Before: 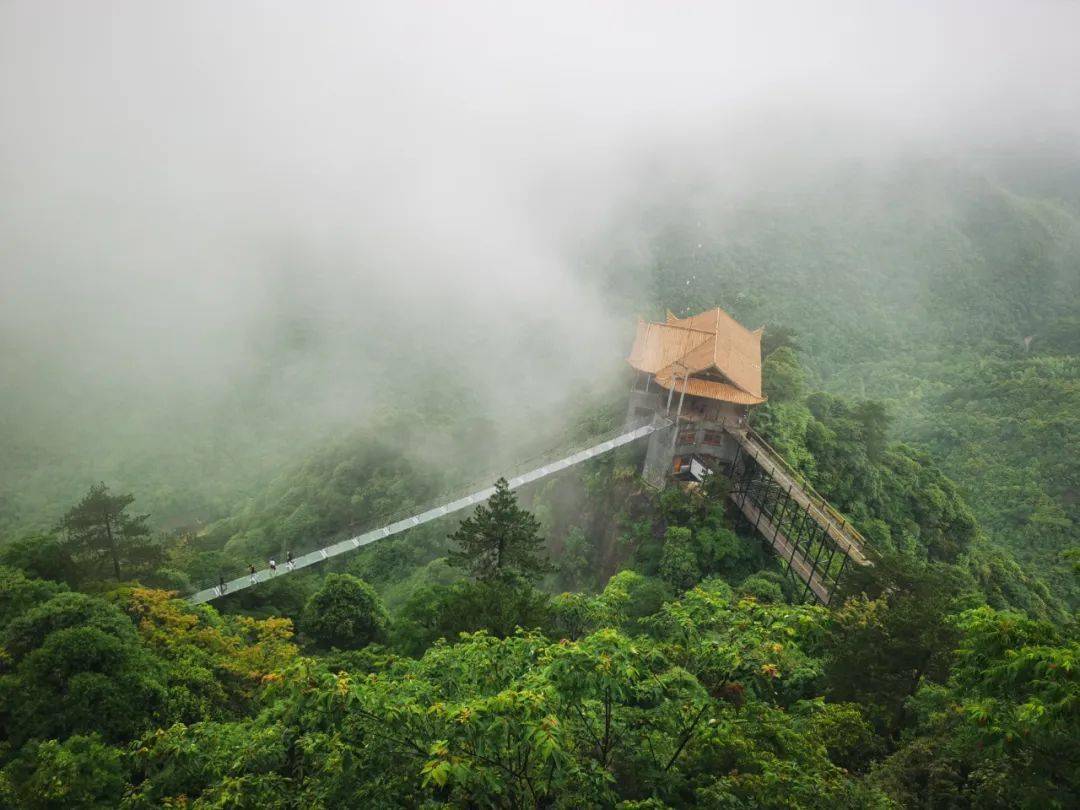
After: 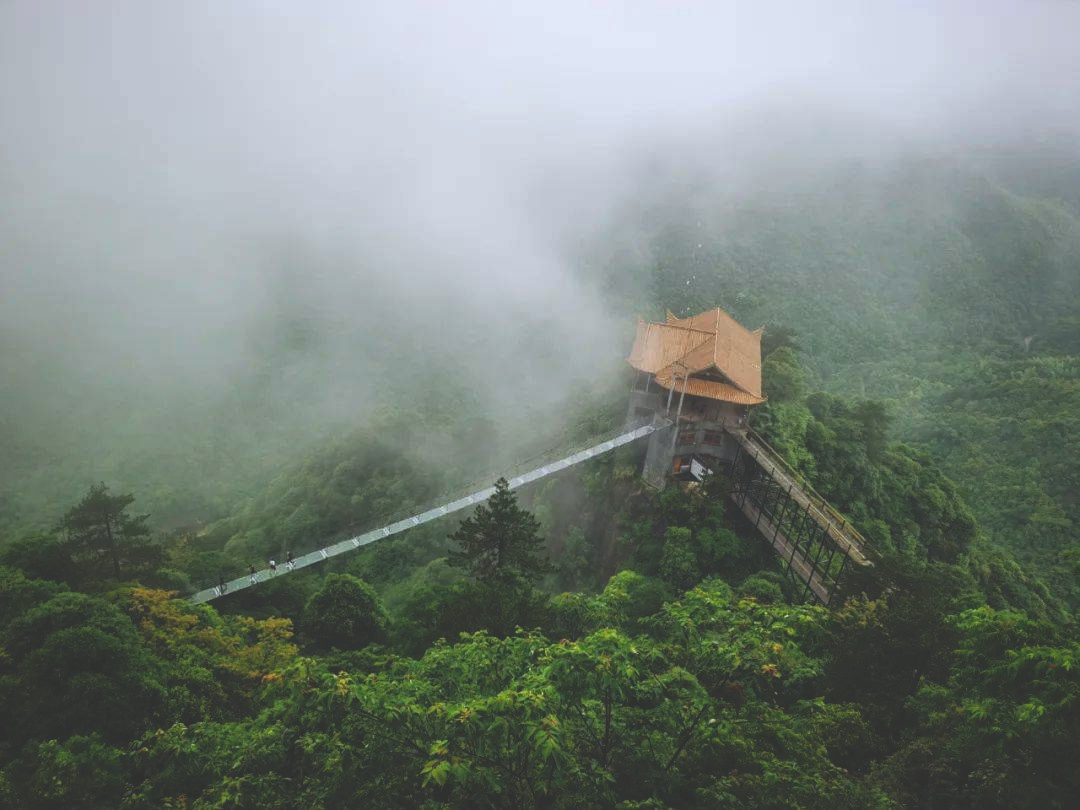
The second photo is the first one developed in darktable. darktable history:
white balance: red 0.976, blue 1.04
rgb curve: curves: ch0 [(0, 0.186) (0.314, 0.284) (0.775, 0.708) (1, 1)], compensate middle gray true, preserve colors none
